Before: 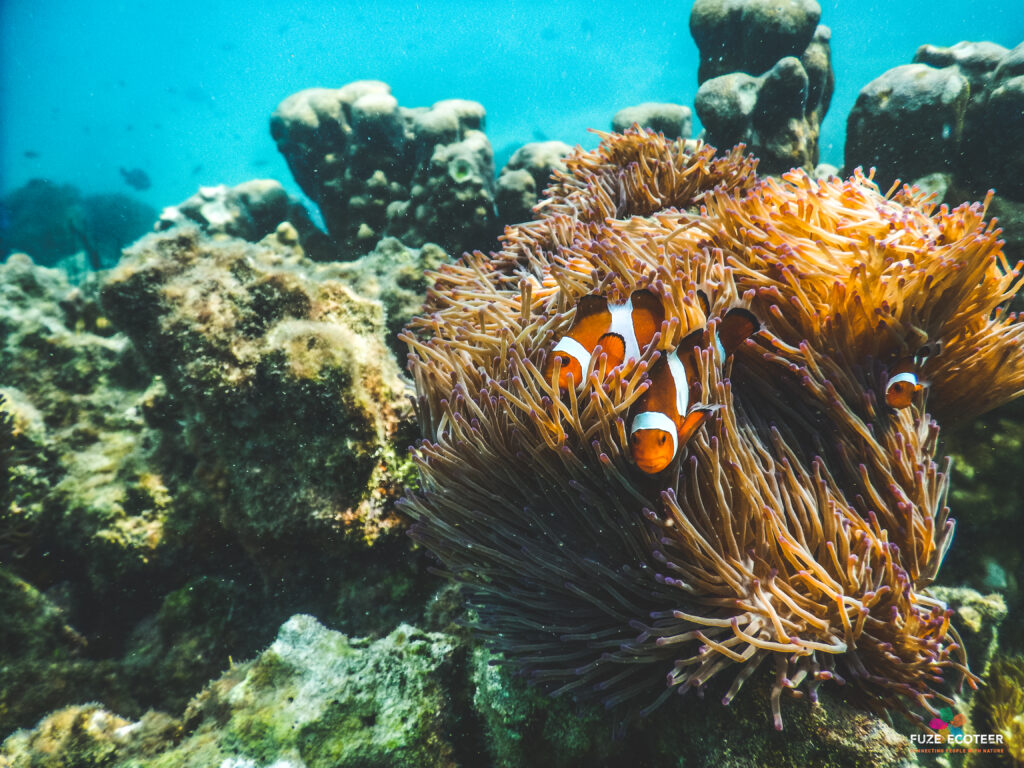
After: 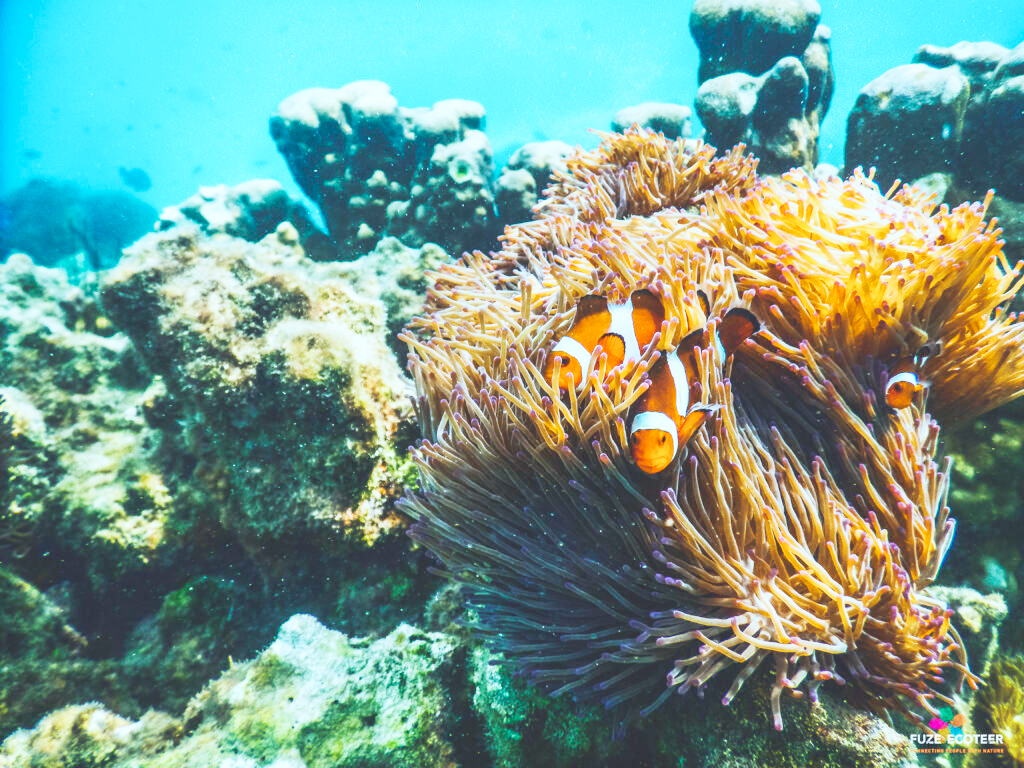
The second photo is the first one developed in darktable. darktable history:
color correction: highlights a* -2.9, highlights b* -2.82, shadows a* 2.31, shadows b* 2.97
color calibration: x 0.37, y 0.382, temperature 4318.83 K
base curve: curves: ch0 [(0, 0.003) (0.001, 0.002) (0.006, 0.004) (0.02, 0.022) (0.048, 0.086) (0.094, 0.234) (0.162, 0.431) (0.258, 0.629) (0.385, 0.8) (0.548, 0.918) (0.751, 0.988) (1, 1)], preserve colors none
color balance rgb: highlights gain › chroma 0.245%, highlights gain › hue 330.09°, white fulcrum 0.985 EV, perceptual saturation grading › global saturation 0.244%, contrast -20.267%
